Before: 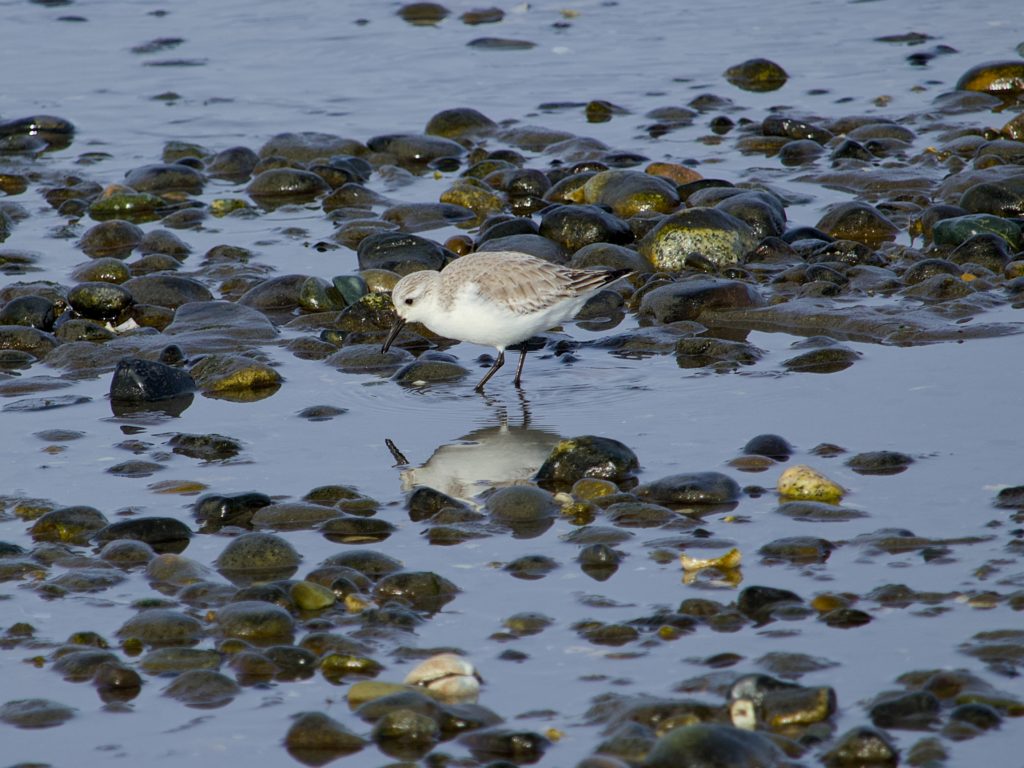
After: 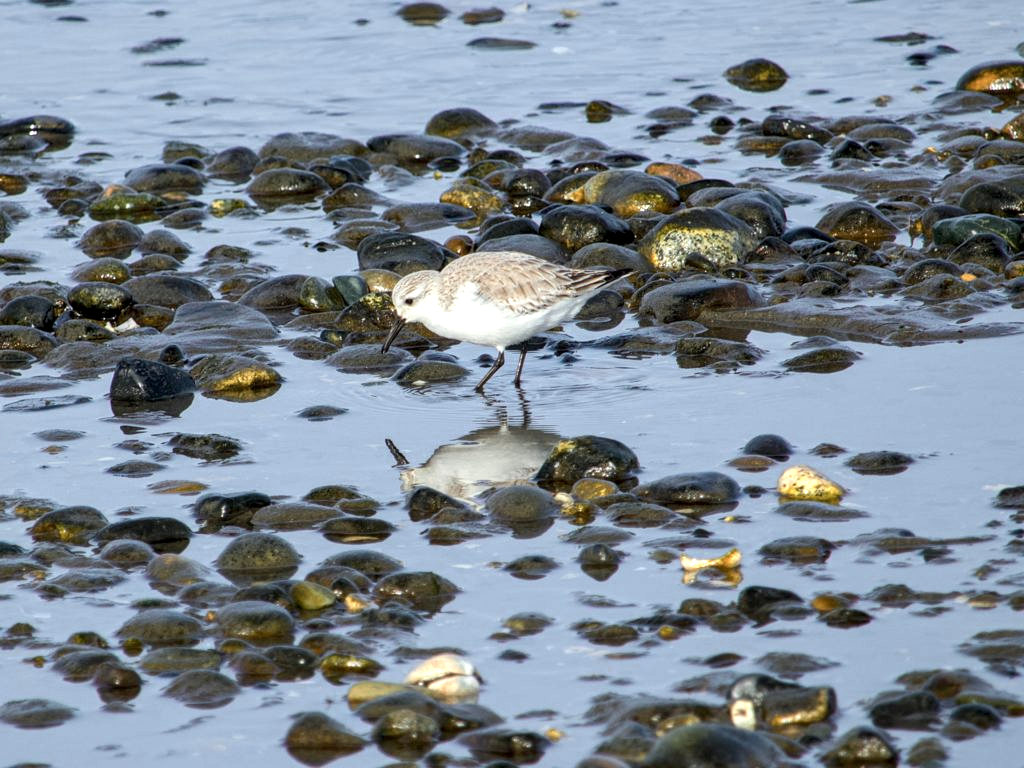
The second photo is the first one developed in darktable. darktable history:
exposure: exposure 0.605 EV, compensate highlight preservation false
local contrast: on, module defaults
color zones: curves: ch0 [(0.018, 0.548) (0.197, 0.654) (0.425, 0.447) (0.605, 0.658) (0.732, 0.579)]; ch1 [(0.105, 0.531) (0.224, 0.531) (0.386, 0.39) (0.618, 0.456) (0.732, 0.456) (0.956, 0.421)]; ch2 [(0.039, 0.583) (0.215, 0.465) (0.399, 0.544) (0.465, 0.548) (0.614, 0.447) (0.724, 0.43) (0.882, 0.623) (0.956, 0.632)]
